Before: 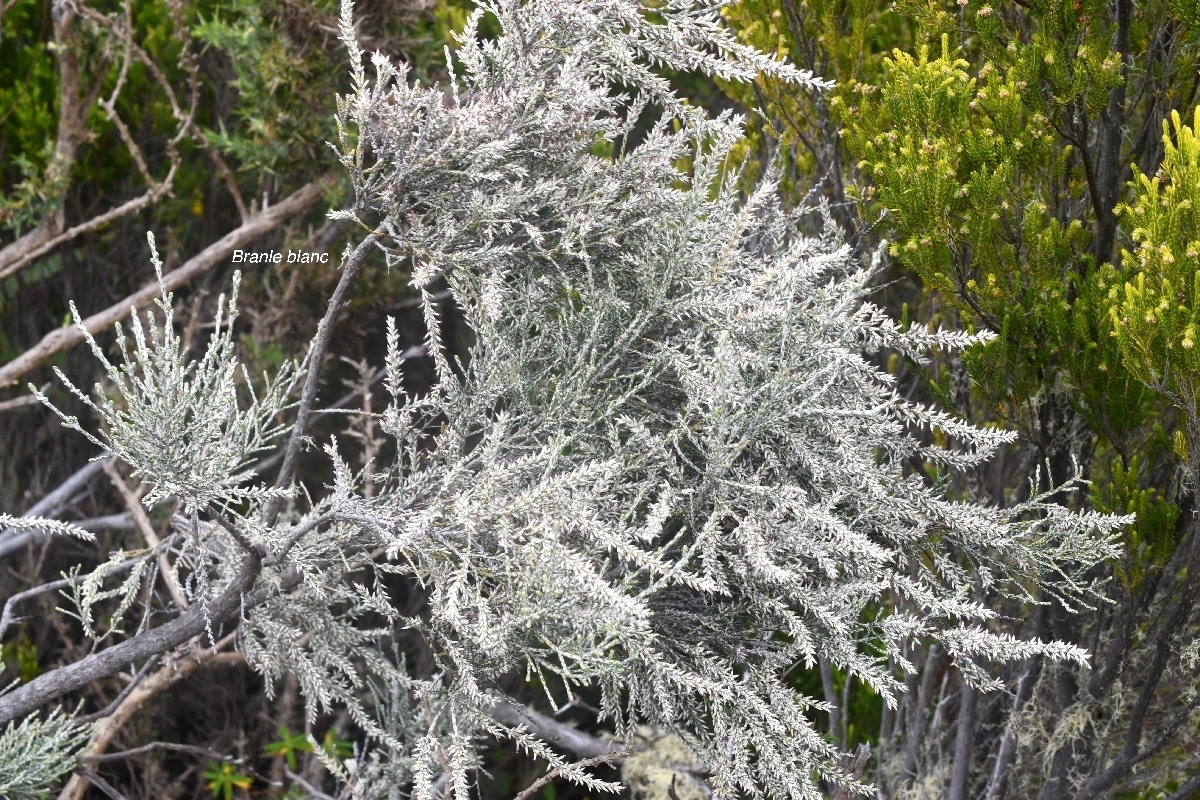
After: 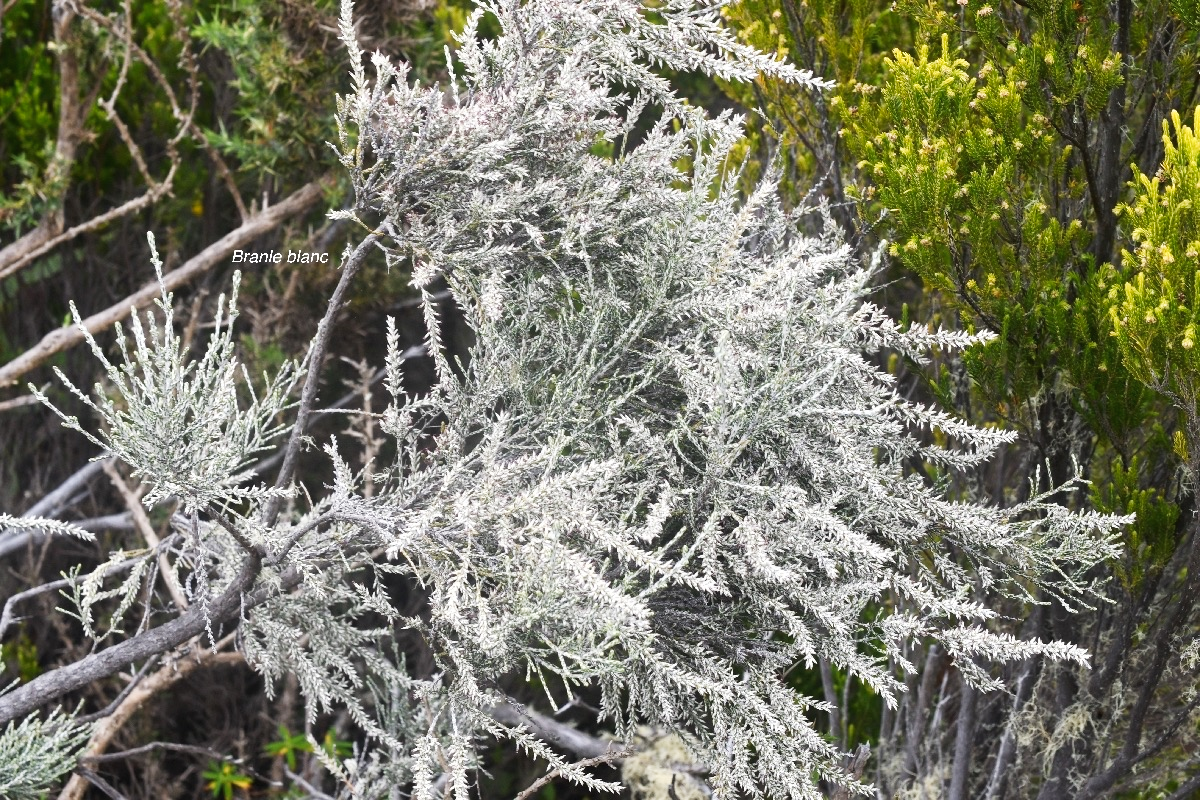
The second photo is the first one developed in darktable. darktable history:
tone curve: curves: ch0 [(0.016, 0.023) (0.248, 0.252) (0.732, 0.797) (1, 1)], preserve colors none
